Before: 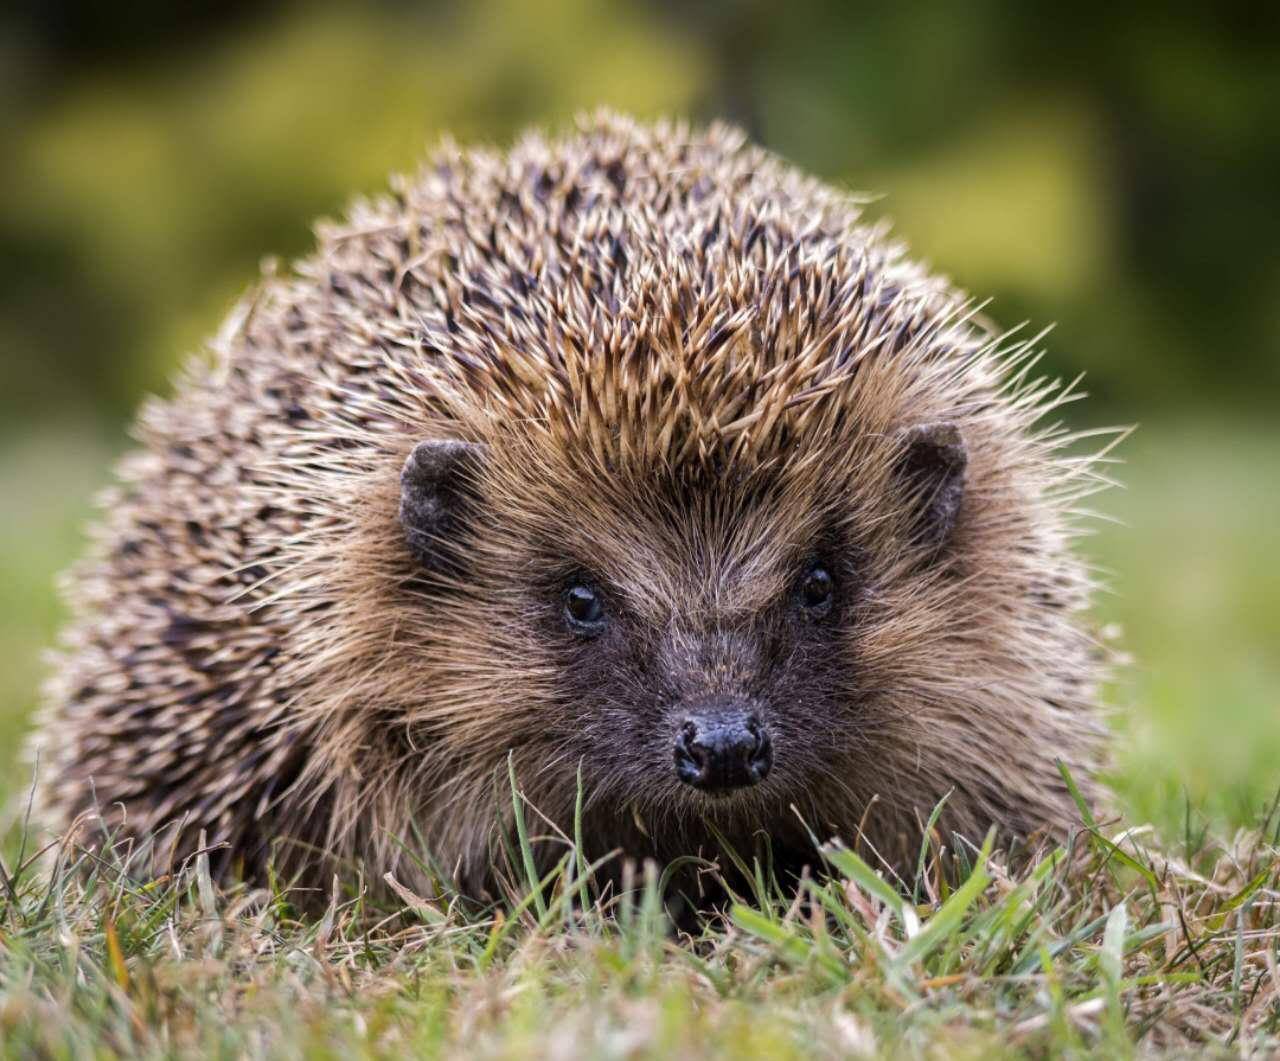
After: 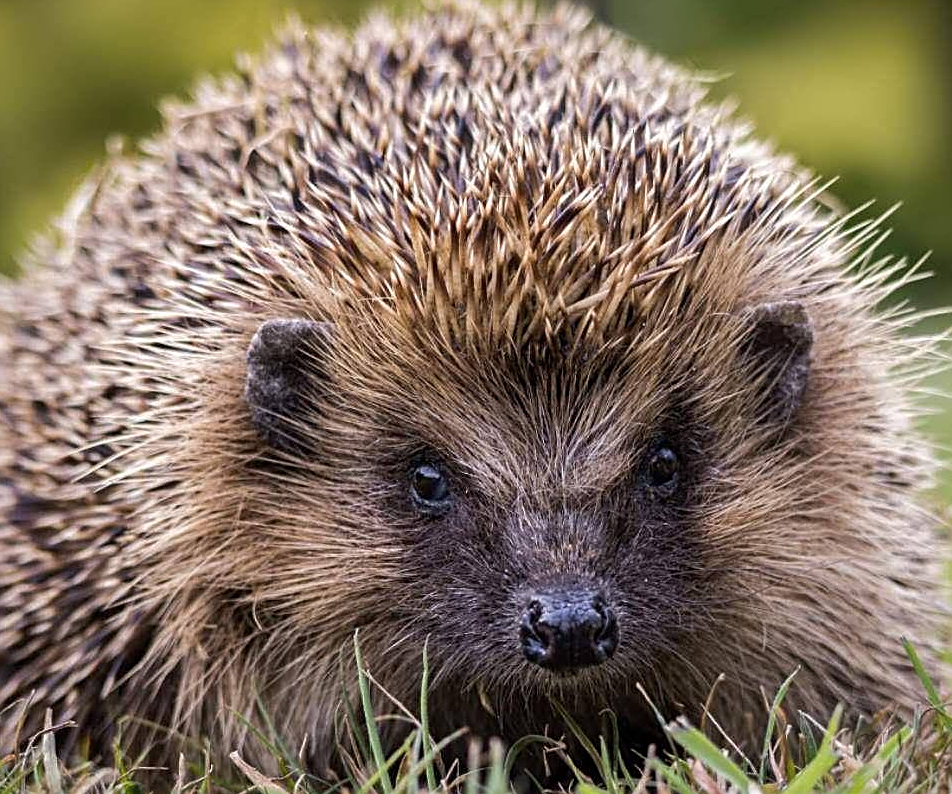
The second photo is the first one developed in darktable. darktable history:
crop and rotate: left 12.102%, top 11.451%, right 13.454%, bottom 13.69%
sharpen: amount 0.573
